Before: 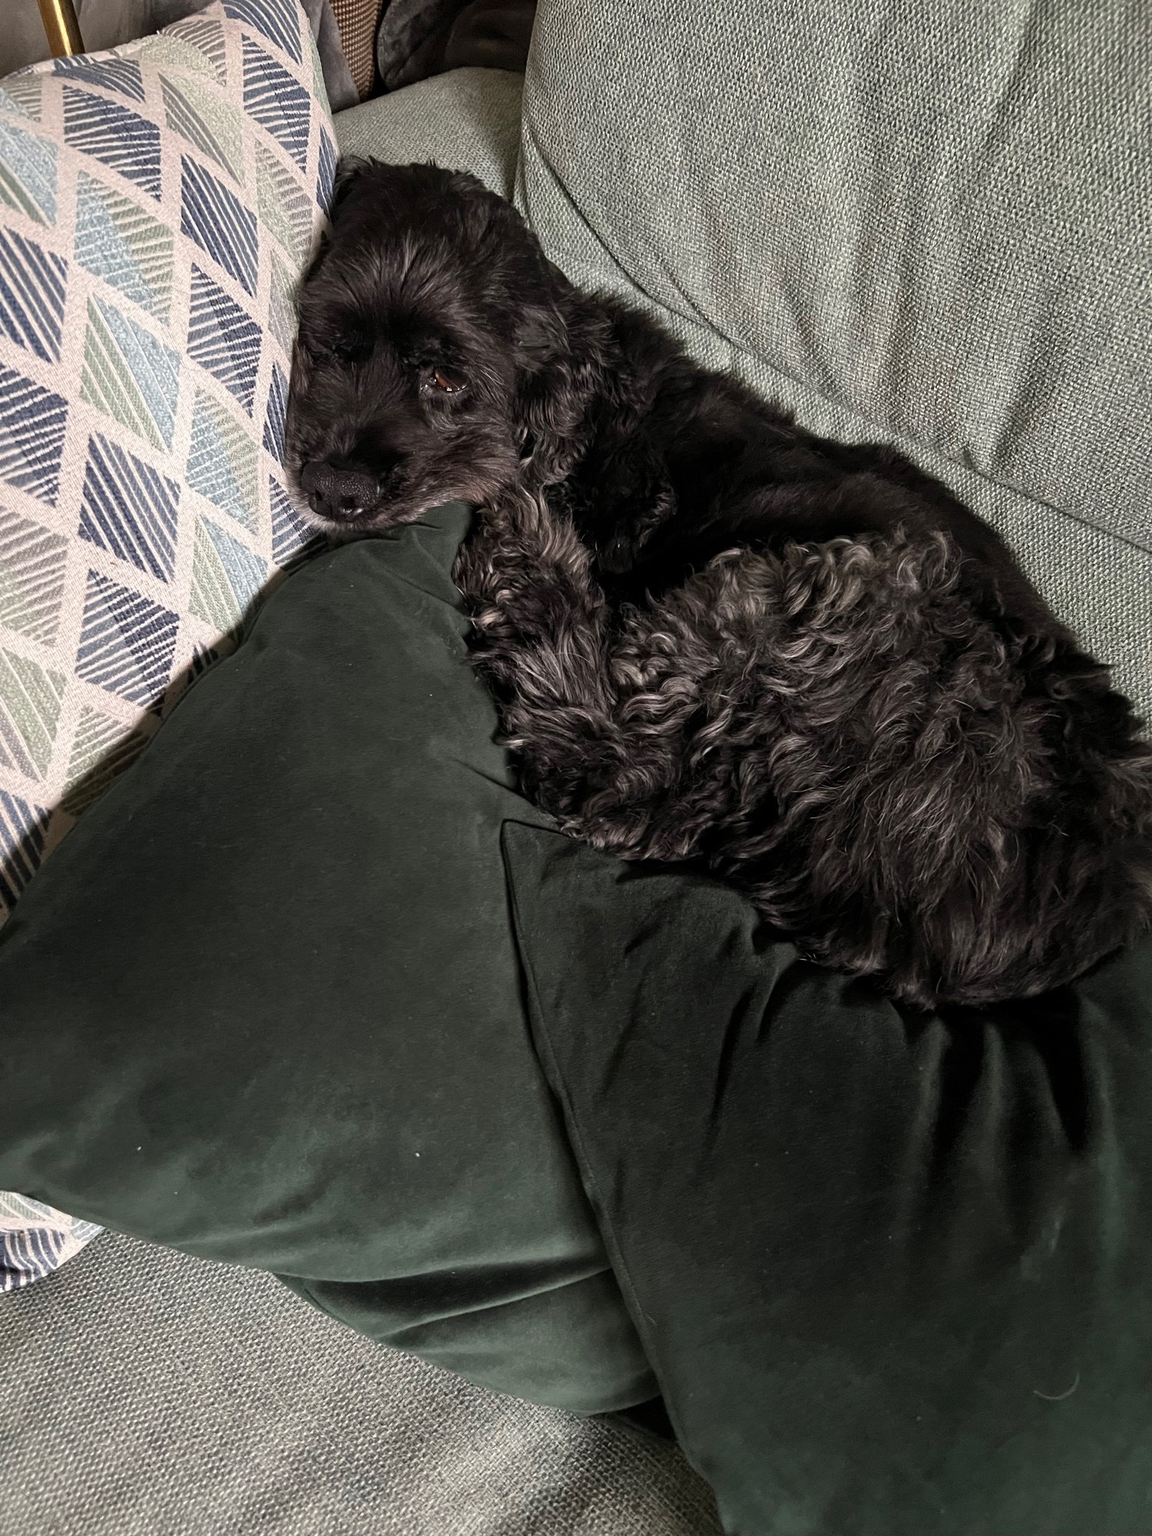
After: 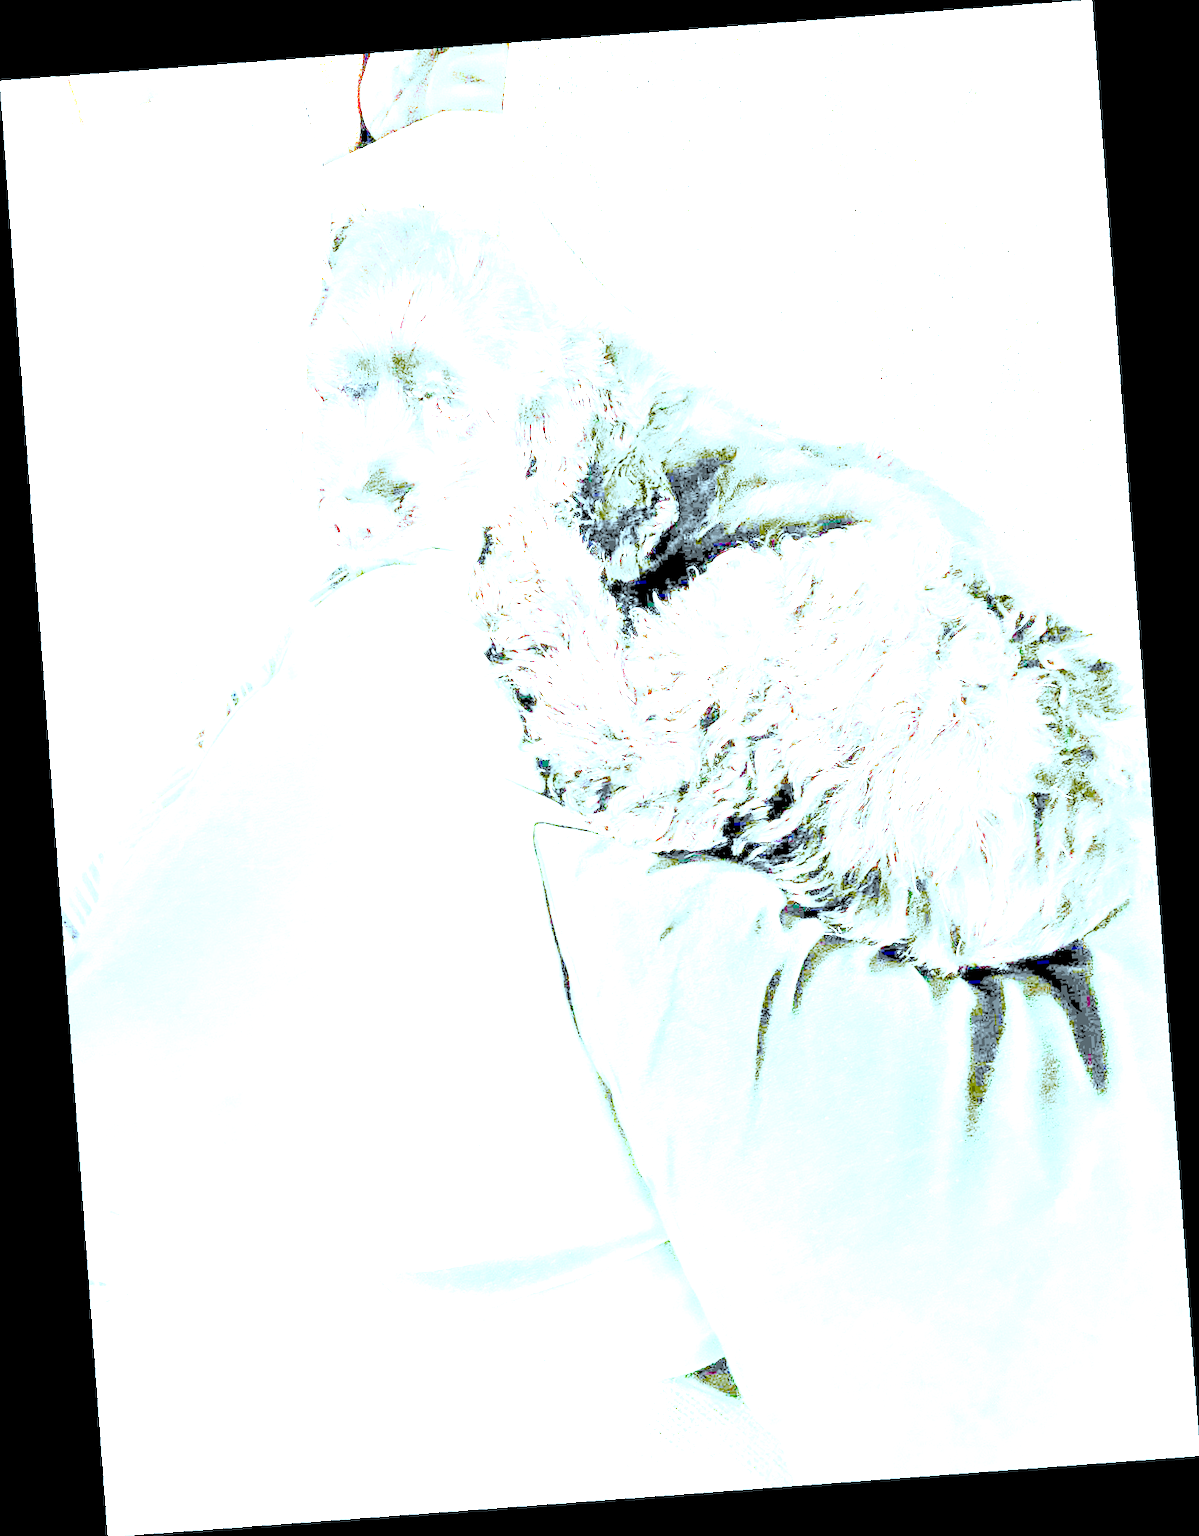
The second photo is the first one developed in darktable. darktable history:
exposure: exposure 8 EV, compensate highlight preservation false
color correction: highlights a* -11.71, highlights b* -15.58
base curve: curves: ch0 [(0, 0) (0.028, 0.03) (0.121, 0.232) (0.46, 0.748) (0.859, 0.968) (1, 1)], preserve colors none
rotate and perspective: rotation -4.25°, automatic cropping off
